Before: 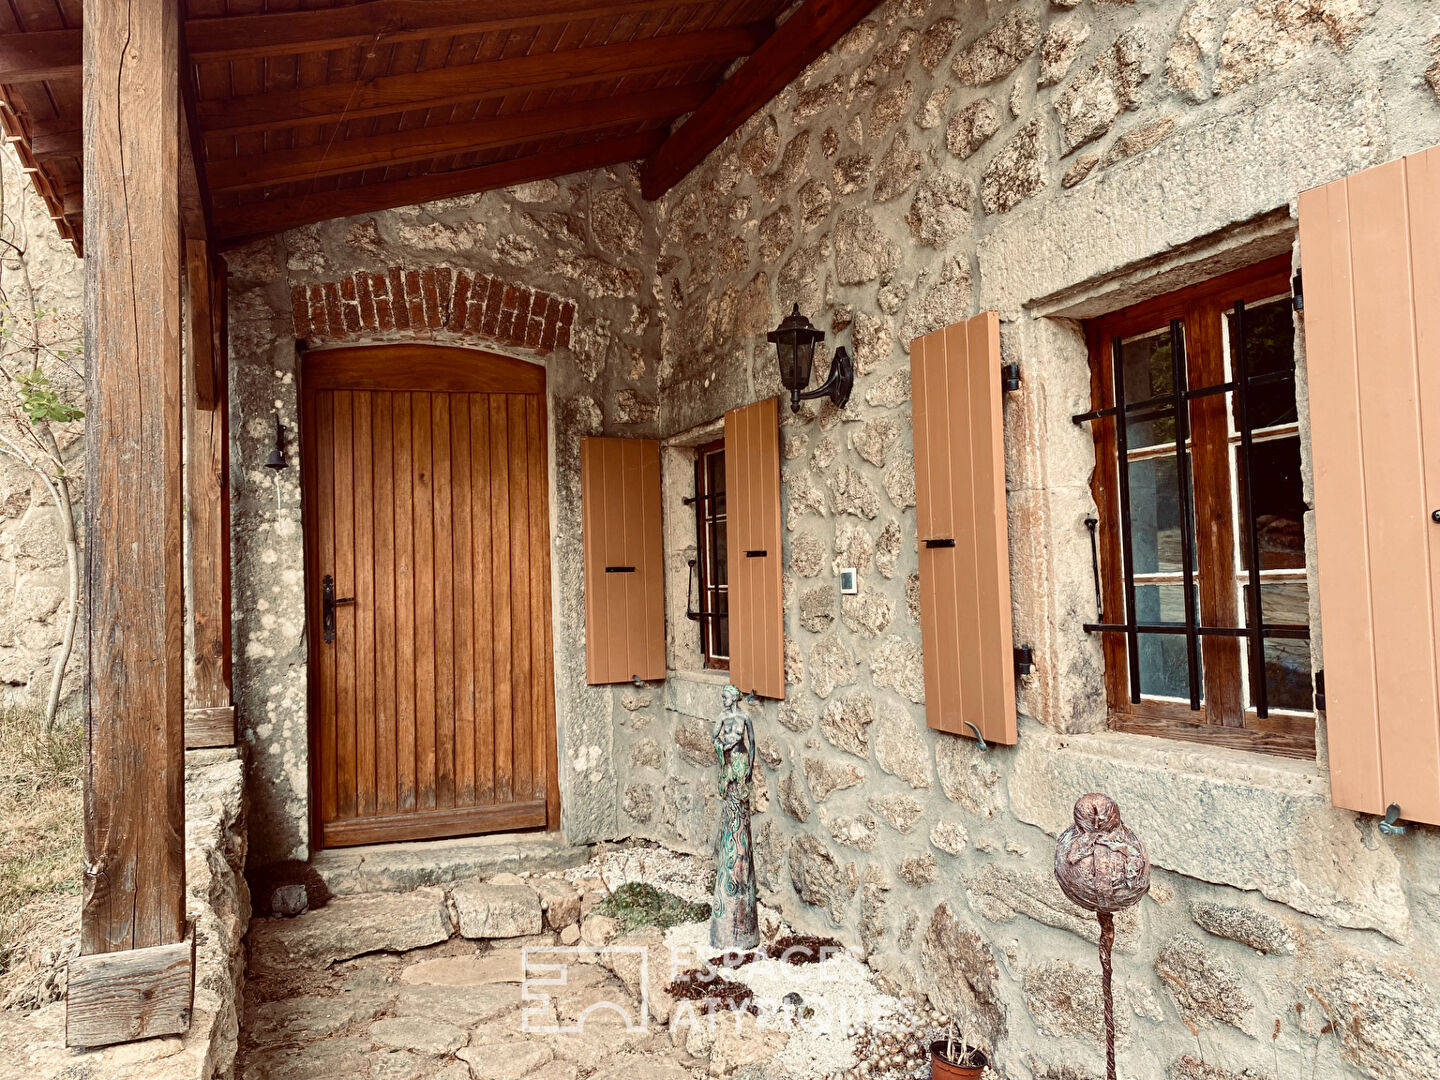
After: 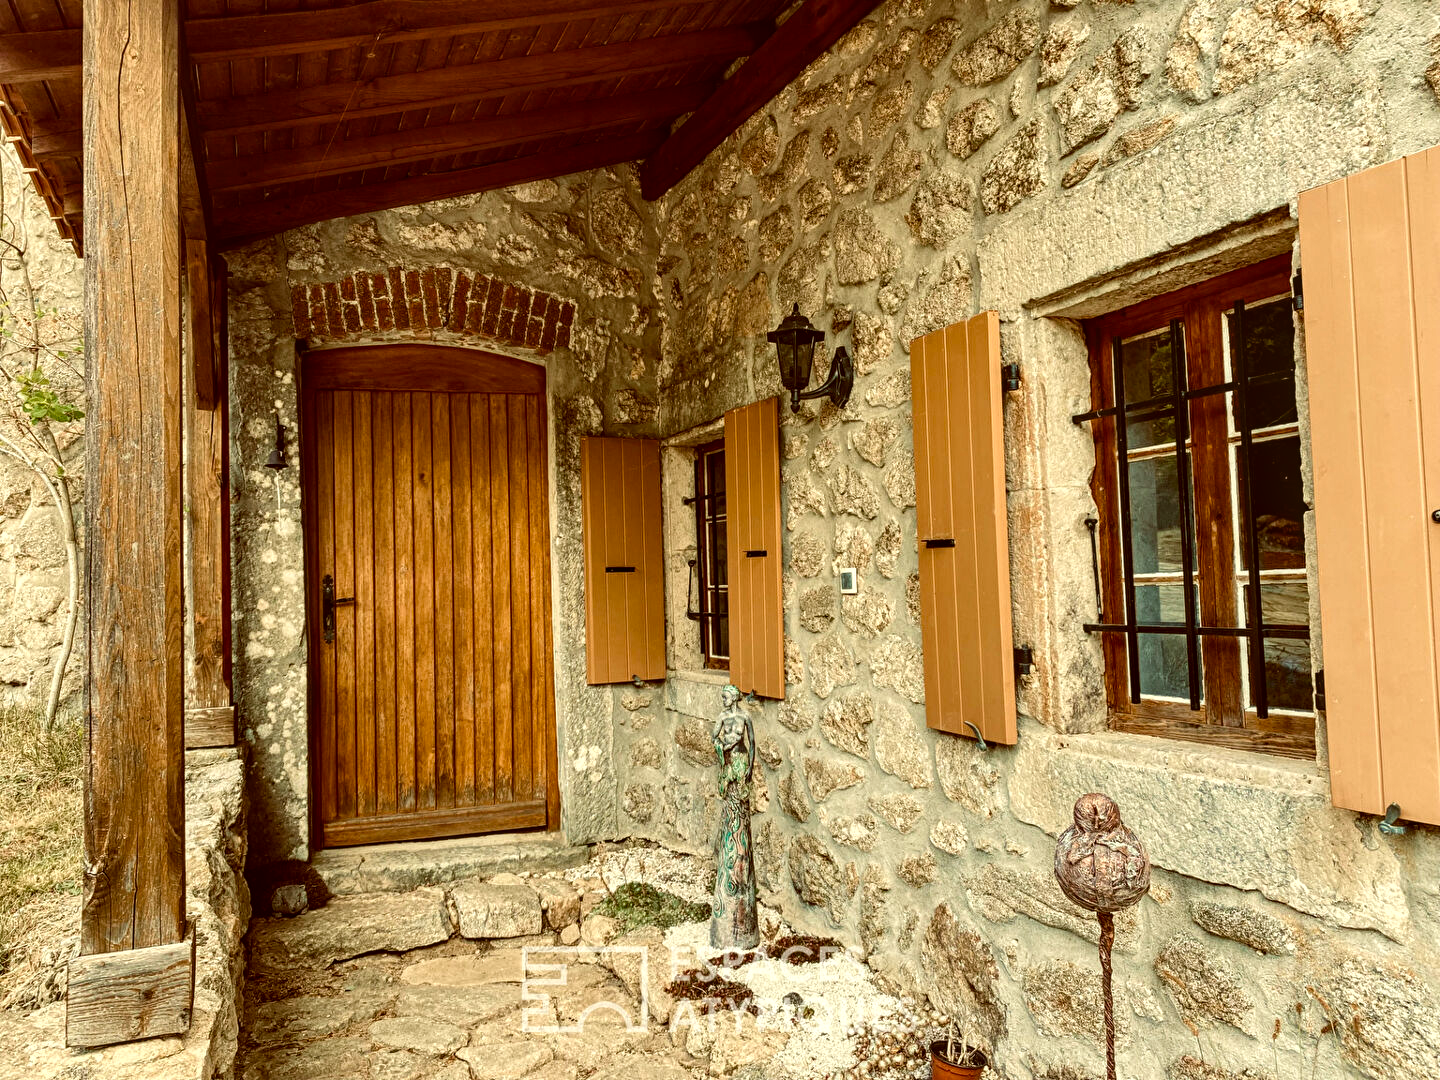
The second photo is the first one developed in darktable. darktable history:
local contrast: on, module defaults
color balance rgb: perceptual saturation grading › global saturation 19.665%, contrast 4.781%
color correction: highlights a* -1.63, highlights b* 10.25, shadows a* 0.64, shadows b* 19.37
